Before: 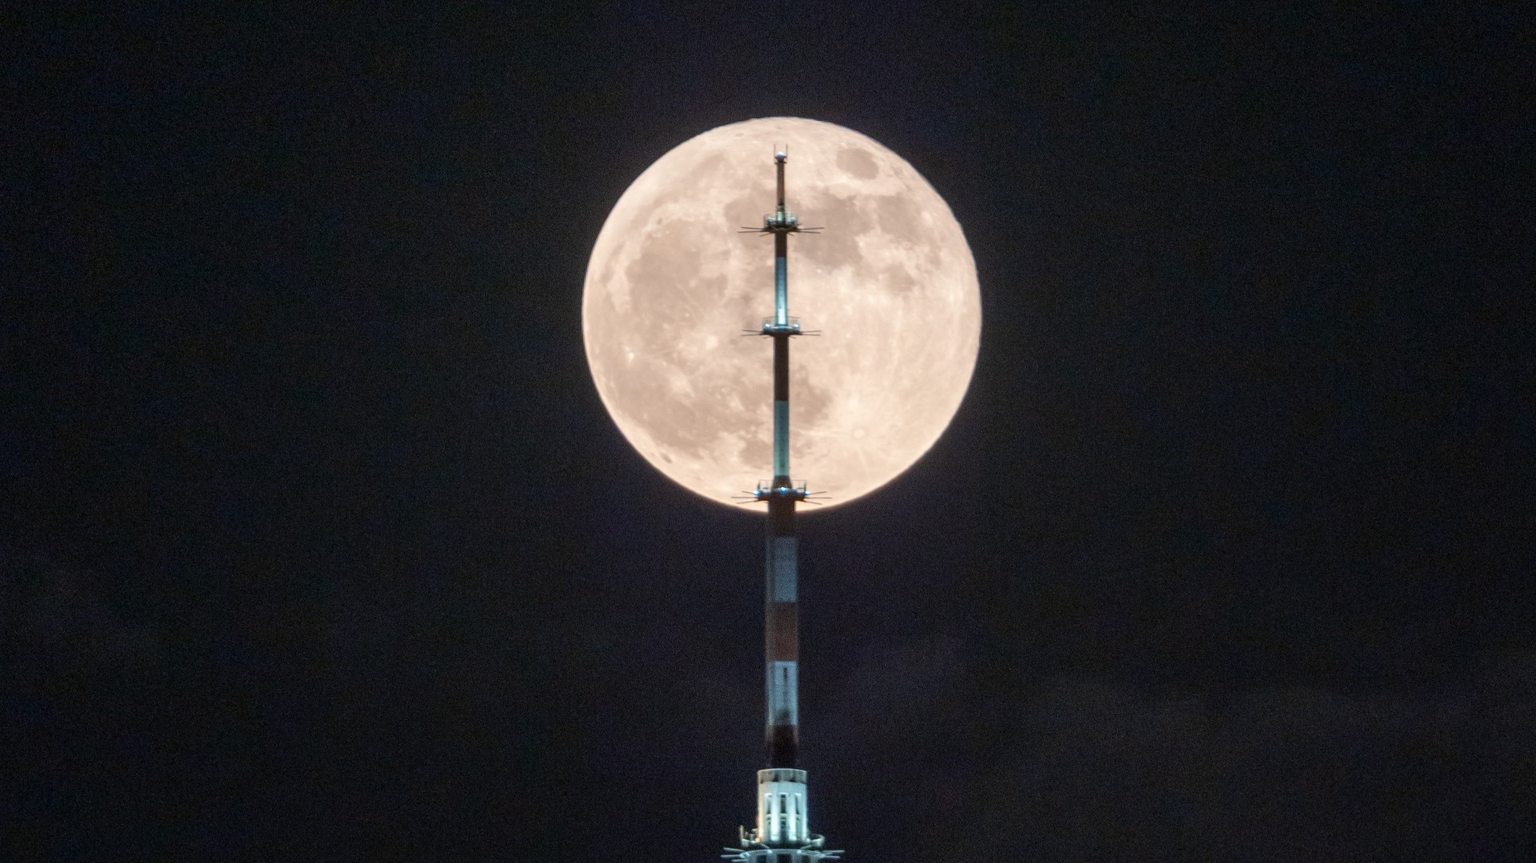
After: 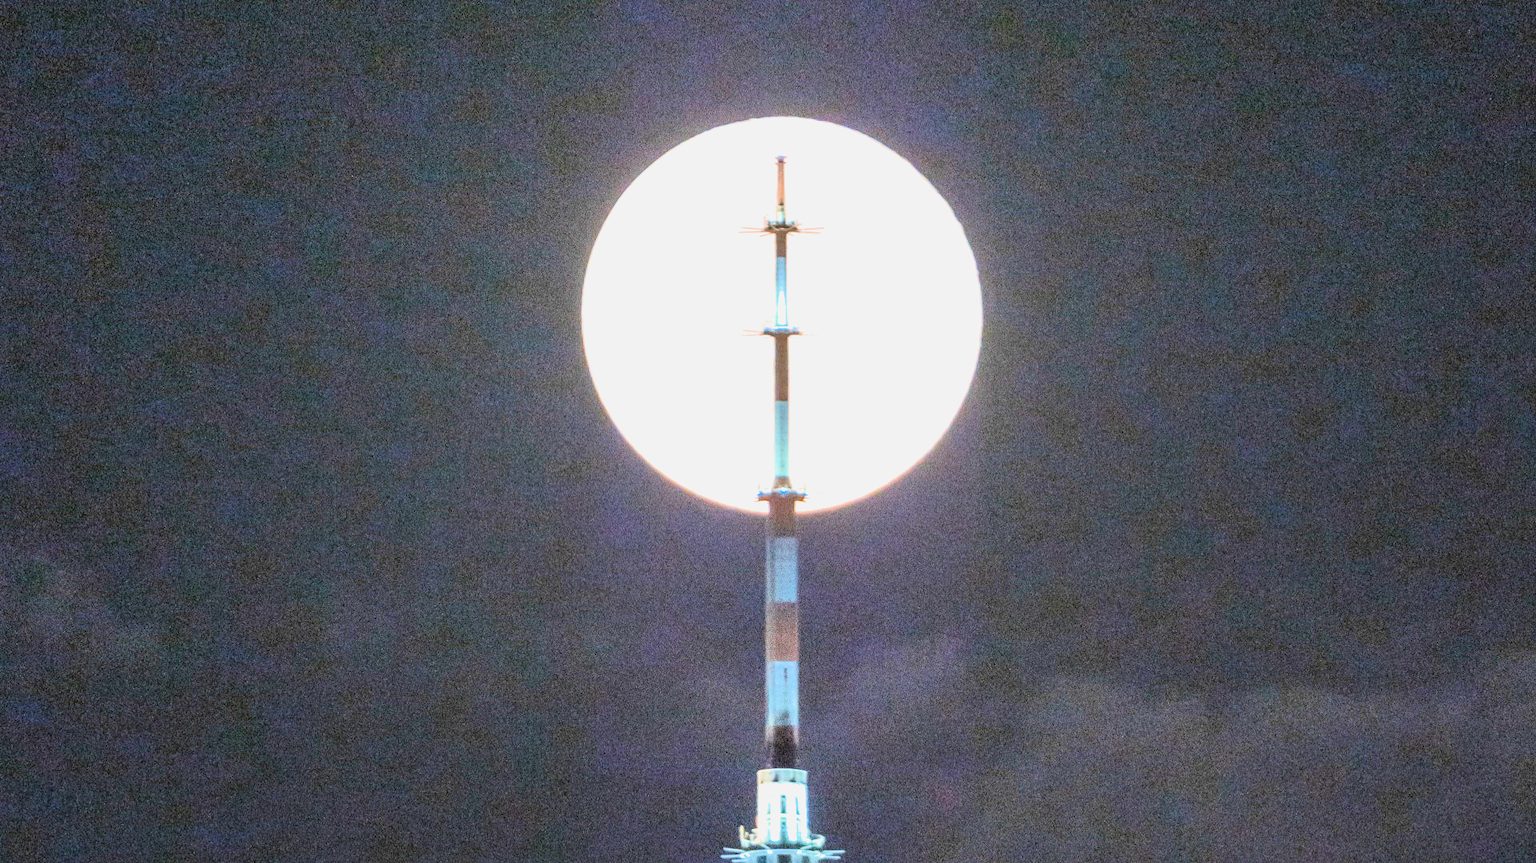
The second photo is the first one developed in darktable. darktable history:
filmic rgb: threshold 3 EV, hardness 4.17, latitude 50%, contrast 1.1, preserve chrominance max RGB, color science v6 (2022), contrast in shadows safe, contrast in highlights safe, enable highlight reconstruction true
exposure: exposure 3 EV, compensate highlight preservation false
contrast brightness saturation: contrast -0.1, brightness 0.05, saturation 0.08
